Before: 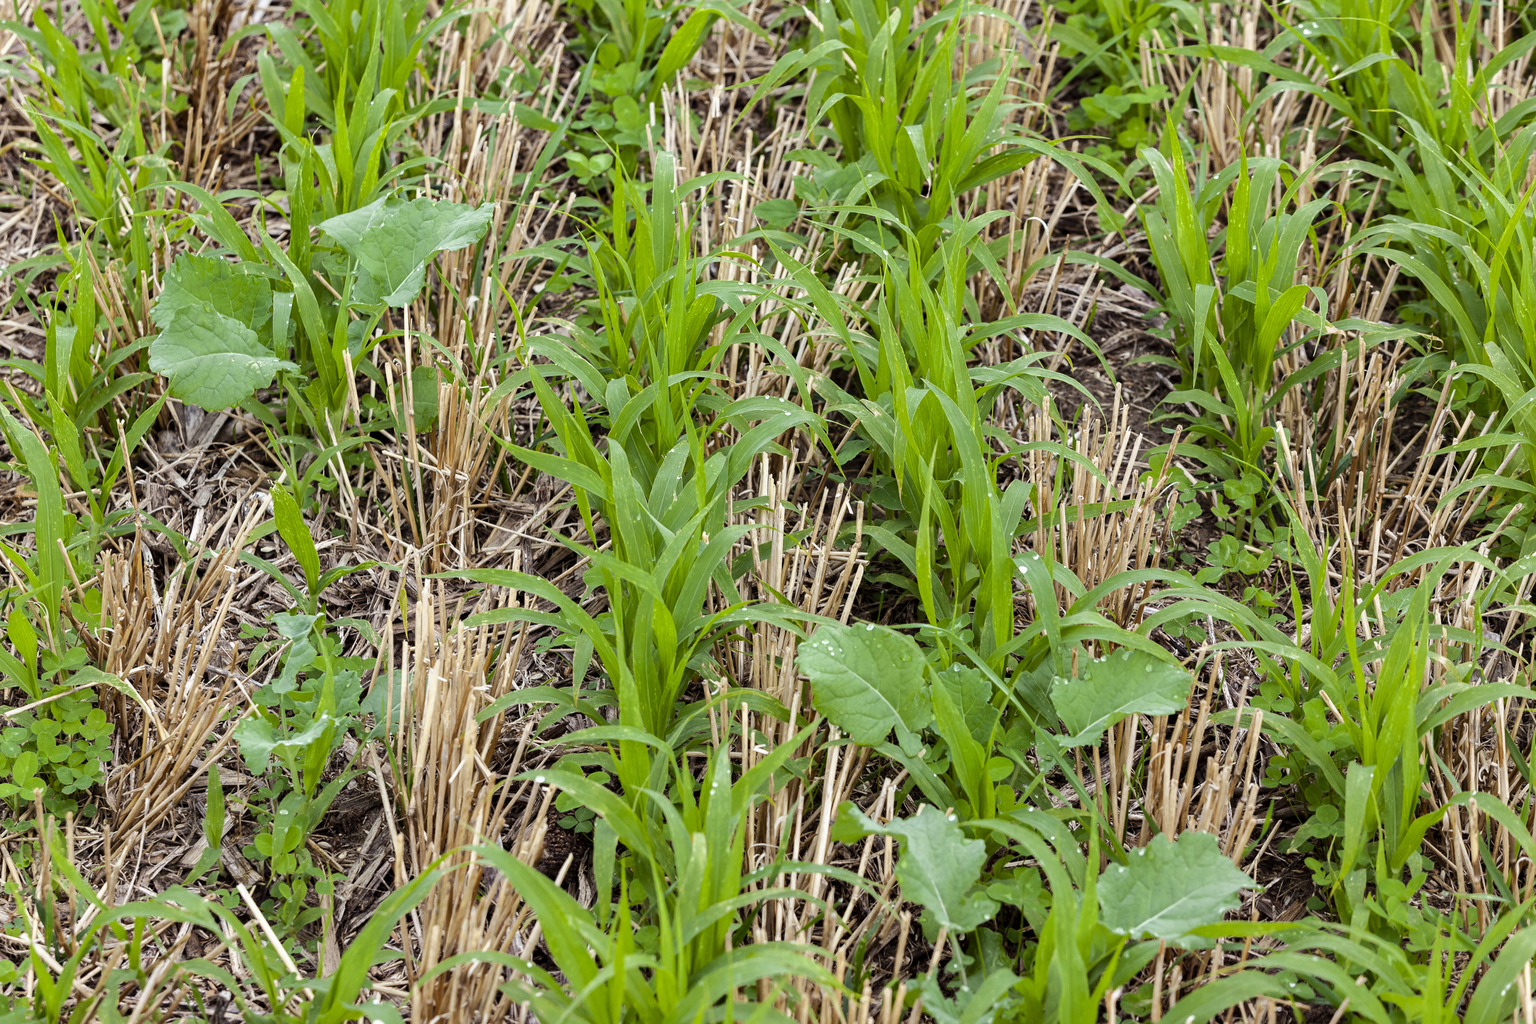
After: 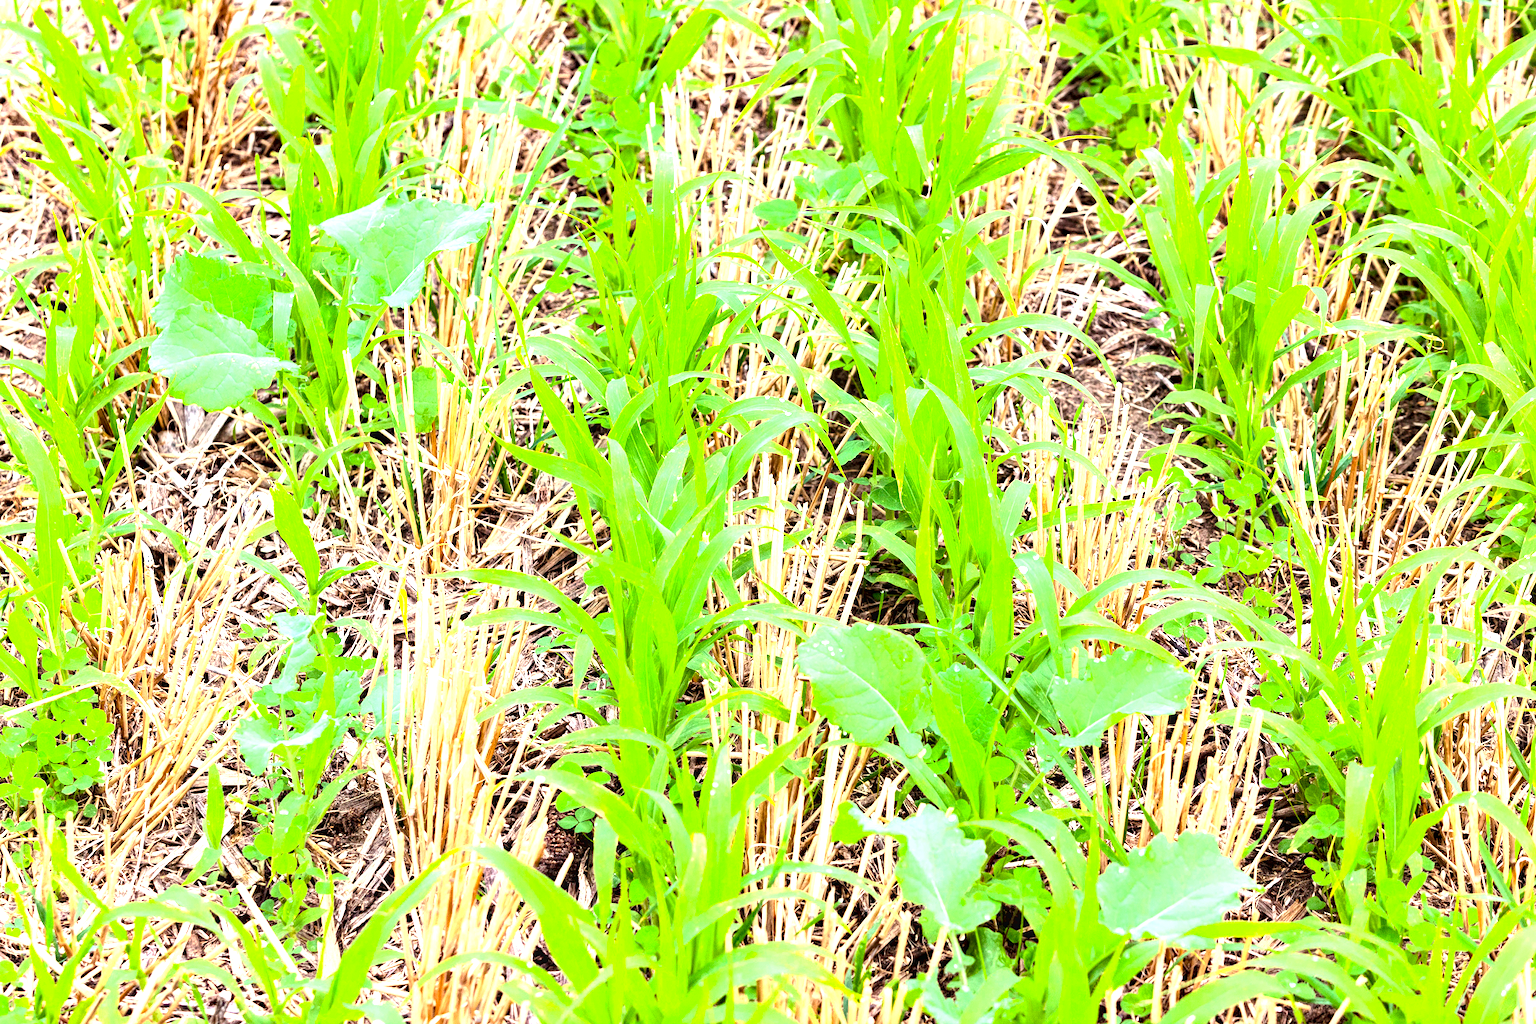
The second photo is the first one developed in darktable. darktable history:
exposure: black level correction 0.001, exposure 1.84 EV, compensate highlight preservation false
local contrast: highlights 99%, shadows 86%, detail 160%, midtone range 0.2
contrast brightness saturation: contrast 0.2, brightness 0.16, saturation 0.22
